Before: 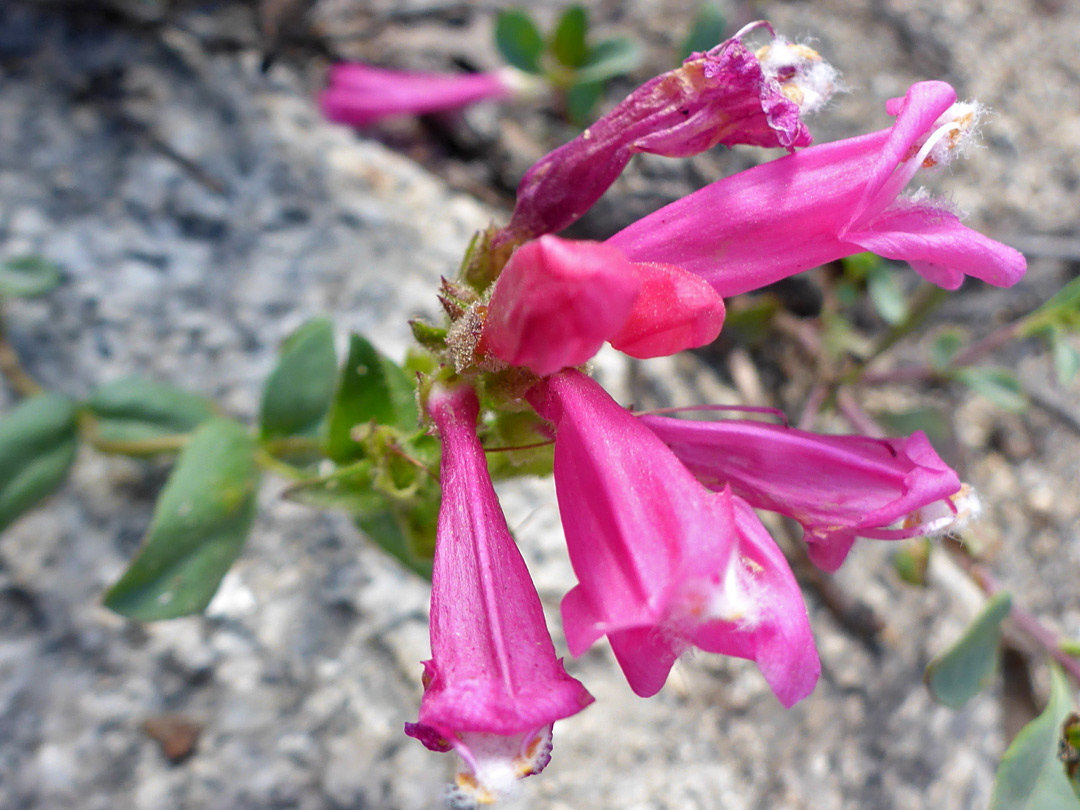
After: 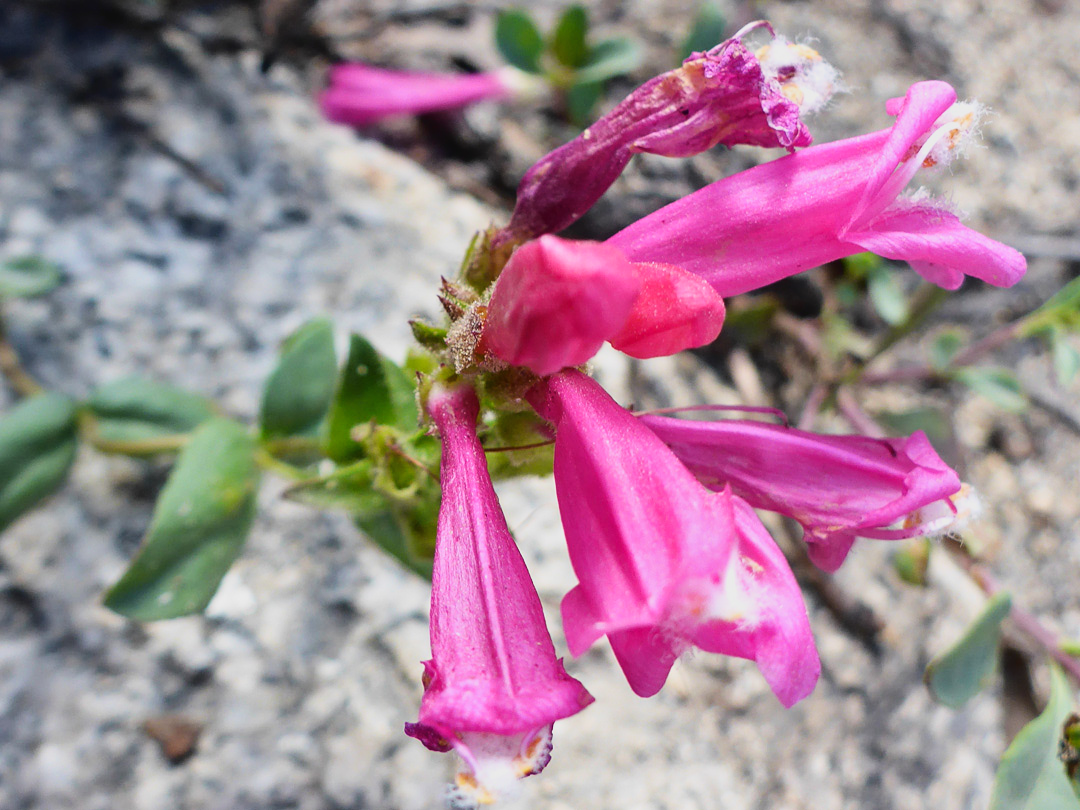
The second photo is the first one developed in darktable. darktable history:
filmic rgb: black relative exposure -8.15 EV, white relative exposure 3.76 EV, hardness 4.46
tone curve: curves: ch0 [(0, 0.032) (0.181, 0.156) (0.751, 0.829) (1, 1)], color space Lab, linked channels, preserve colors none
